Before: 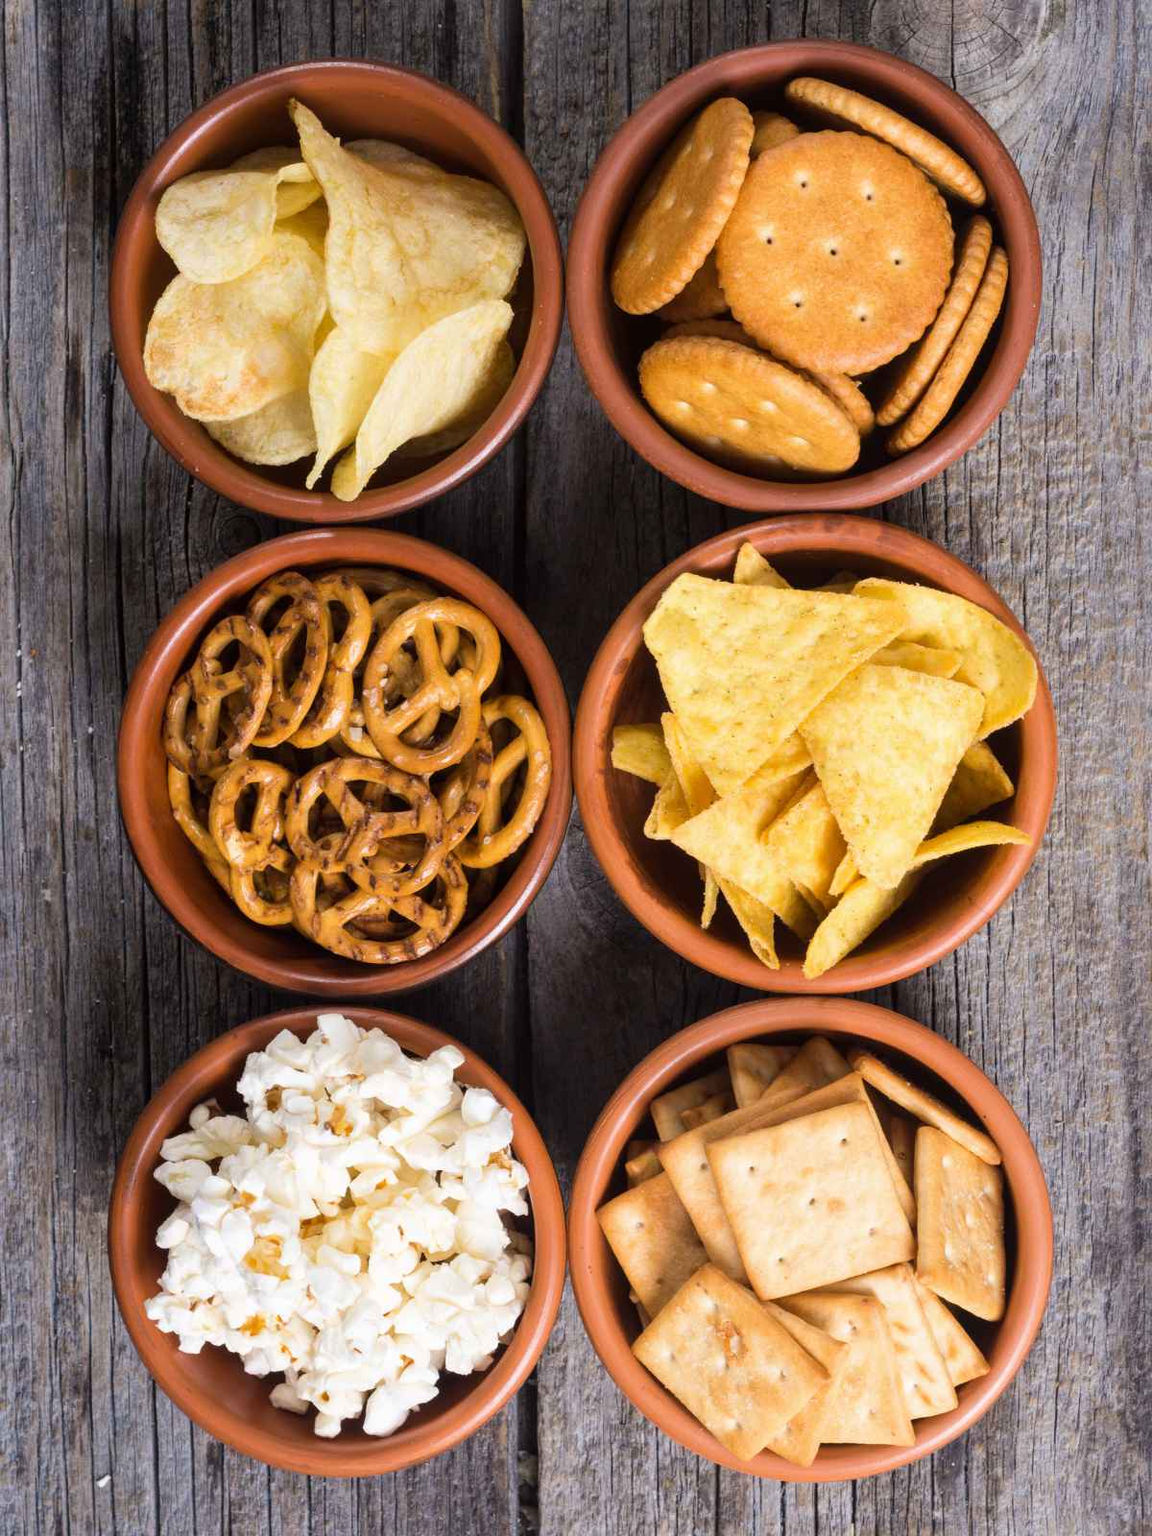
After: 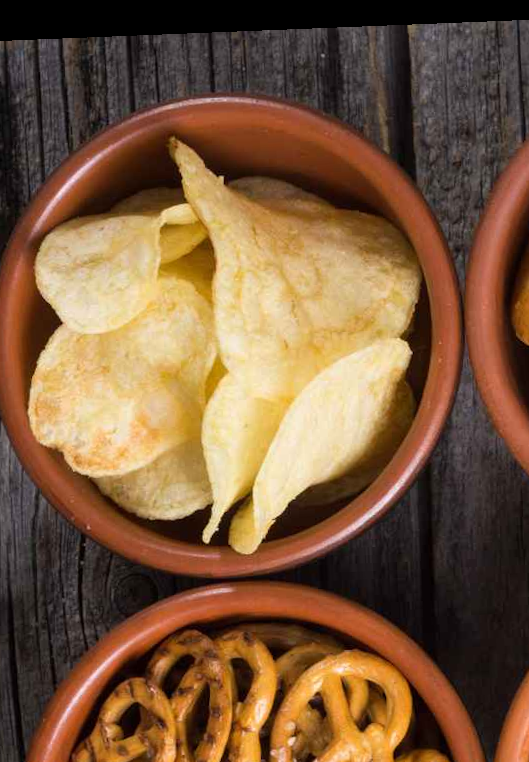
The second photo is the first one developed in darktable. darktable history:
rotate and perspective: rotation -2.29°, automatic cropping off
crop and rotate: left 10.817%, top 0.062%, right 47.194%, bottom 53.626%
